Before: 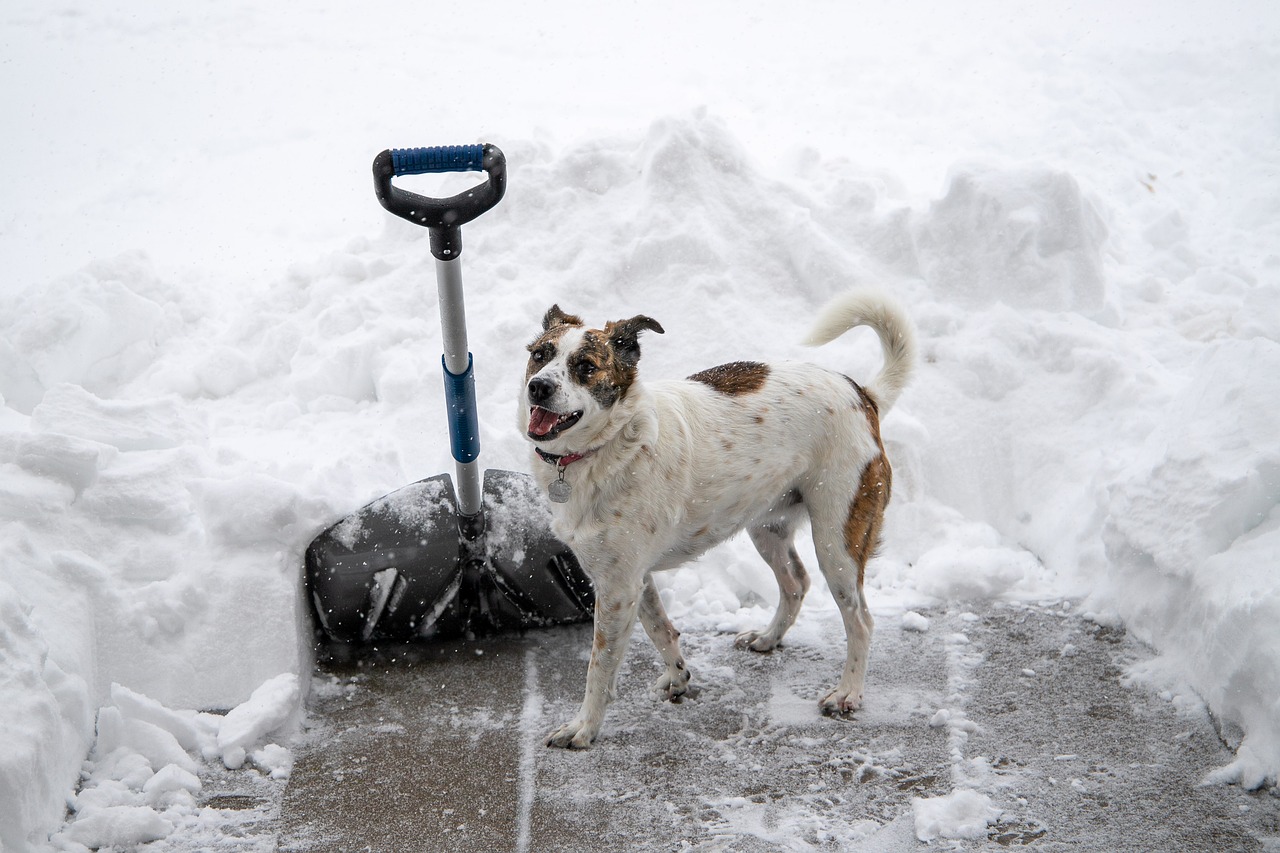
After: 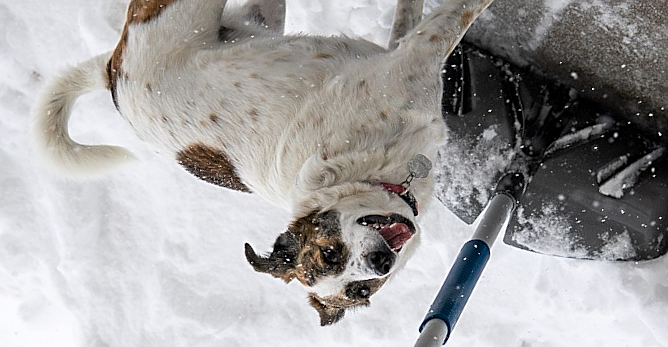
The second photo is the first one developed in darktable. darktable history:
sharpen: on, module defaults
crop and rotate: angle 147.11°, left 9.148%, top 15.589%, right 4.446%, bottom 16.948%
